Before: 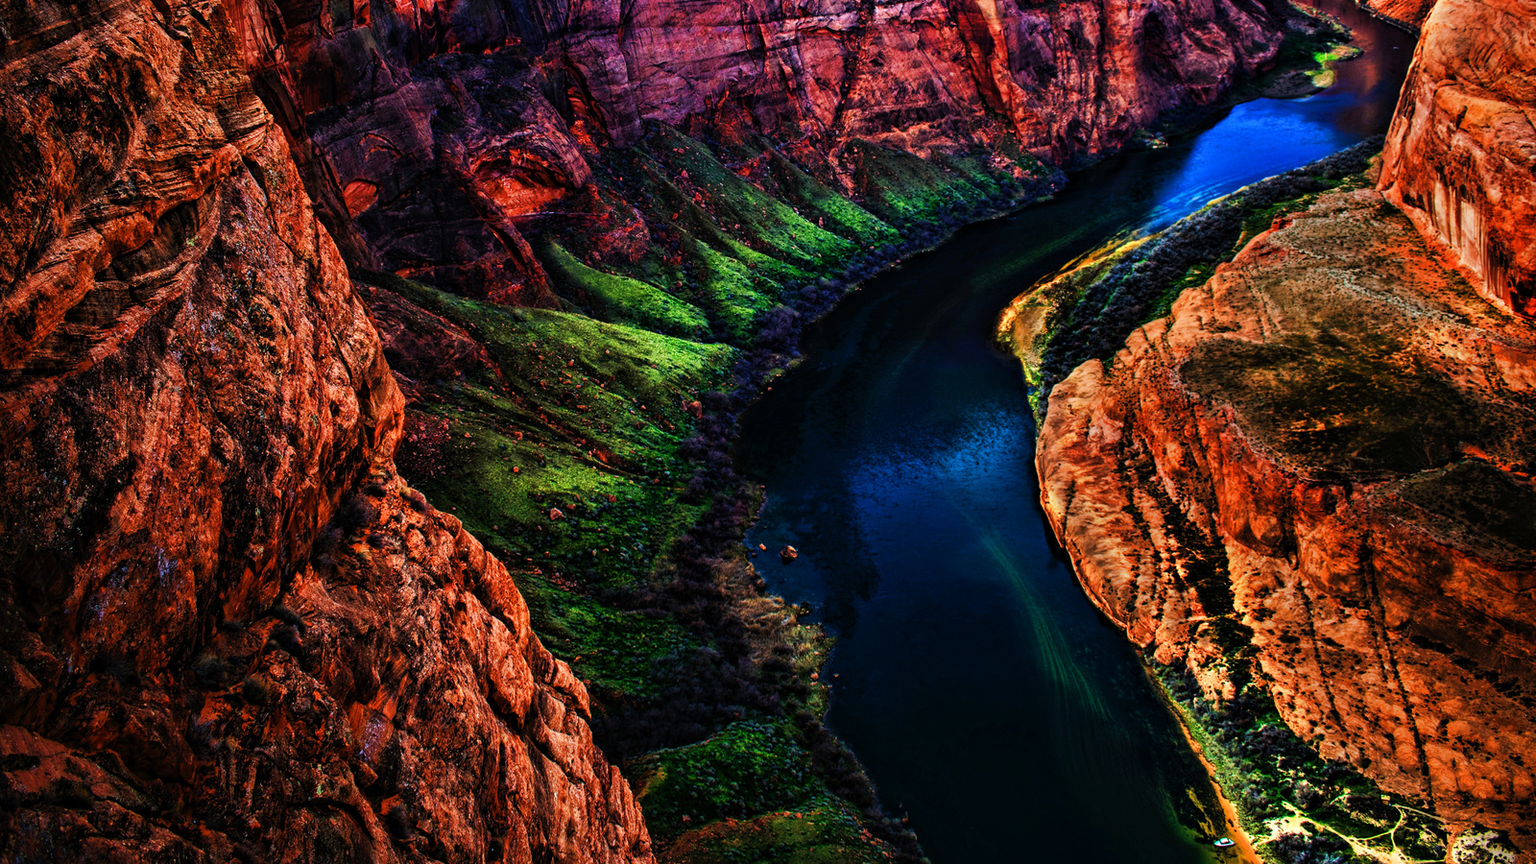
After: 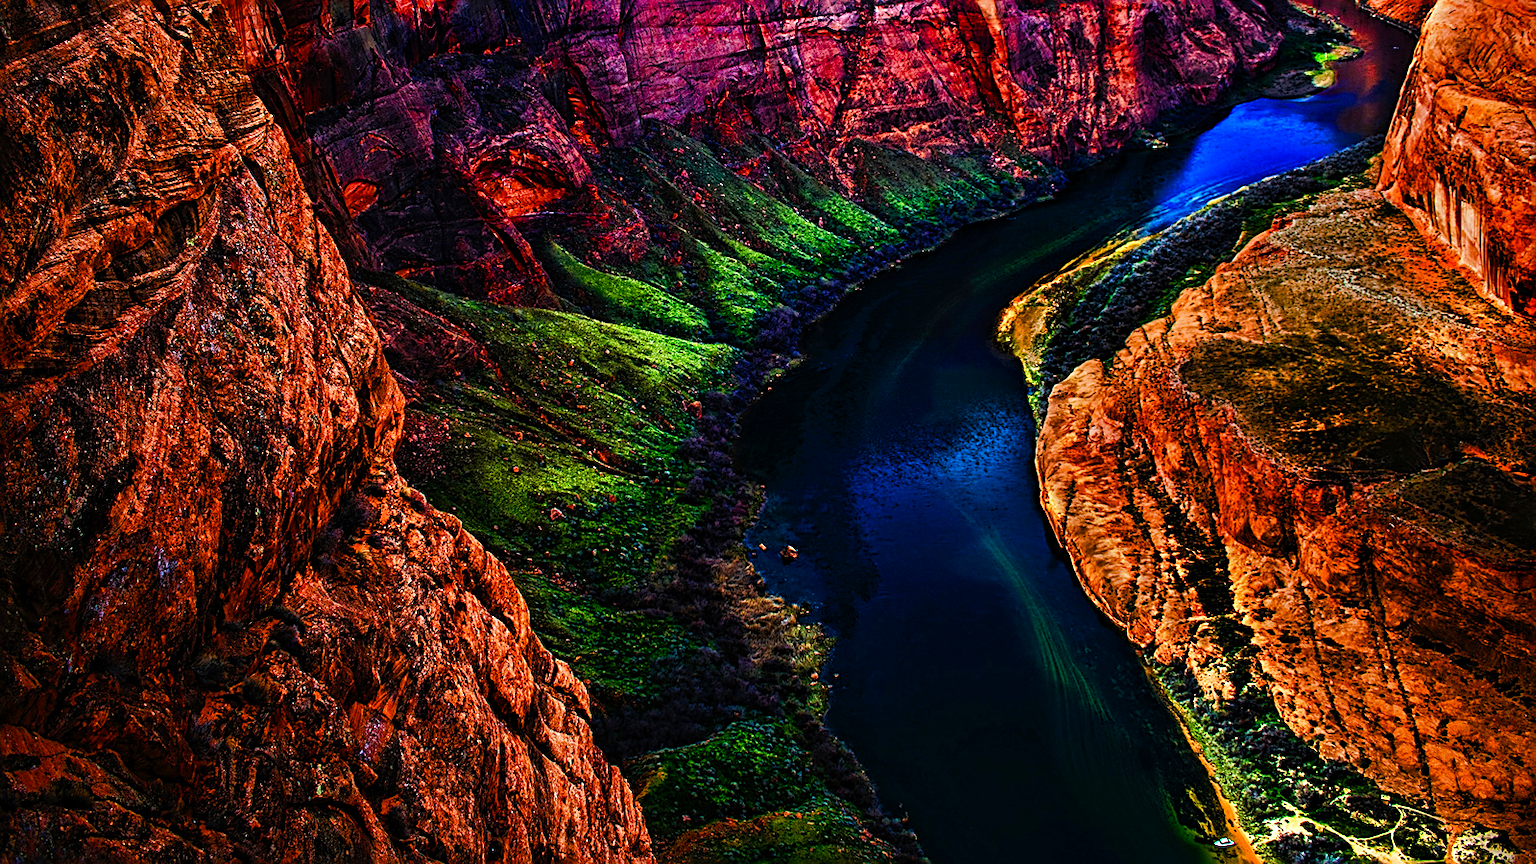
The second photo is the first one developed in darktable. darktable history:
color balance rgb: perceptual saturation grading › global saturation 35.064%, perceptual saturation grading › highlights -25.841%, perceptual saturation grading › shadows 24.169%
sharpen: amount 0.746
